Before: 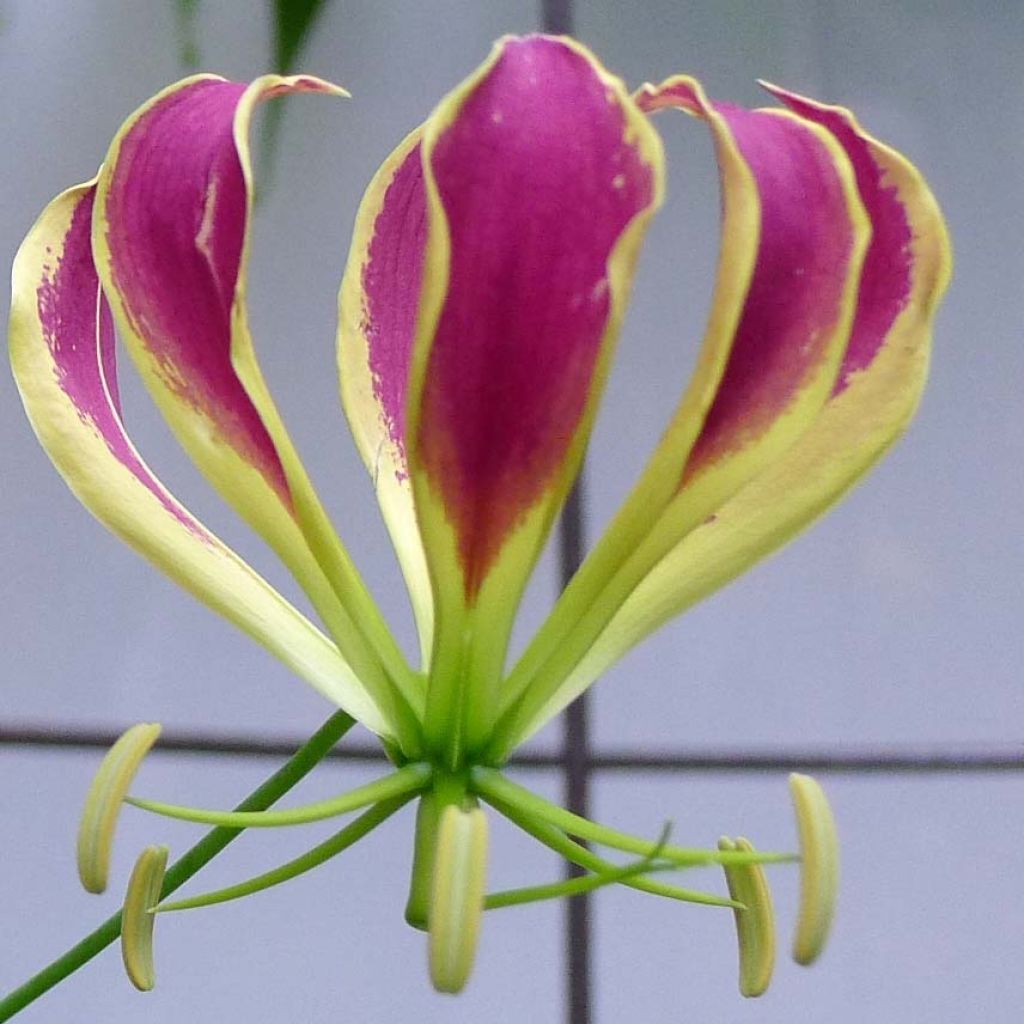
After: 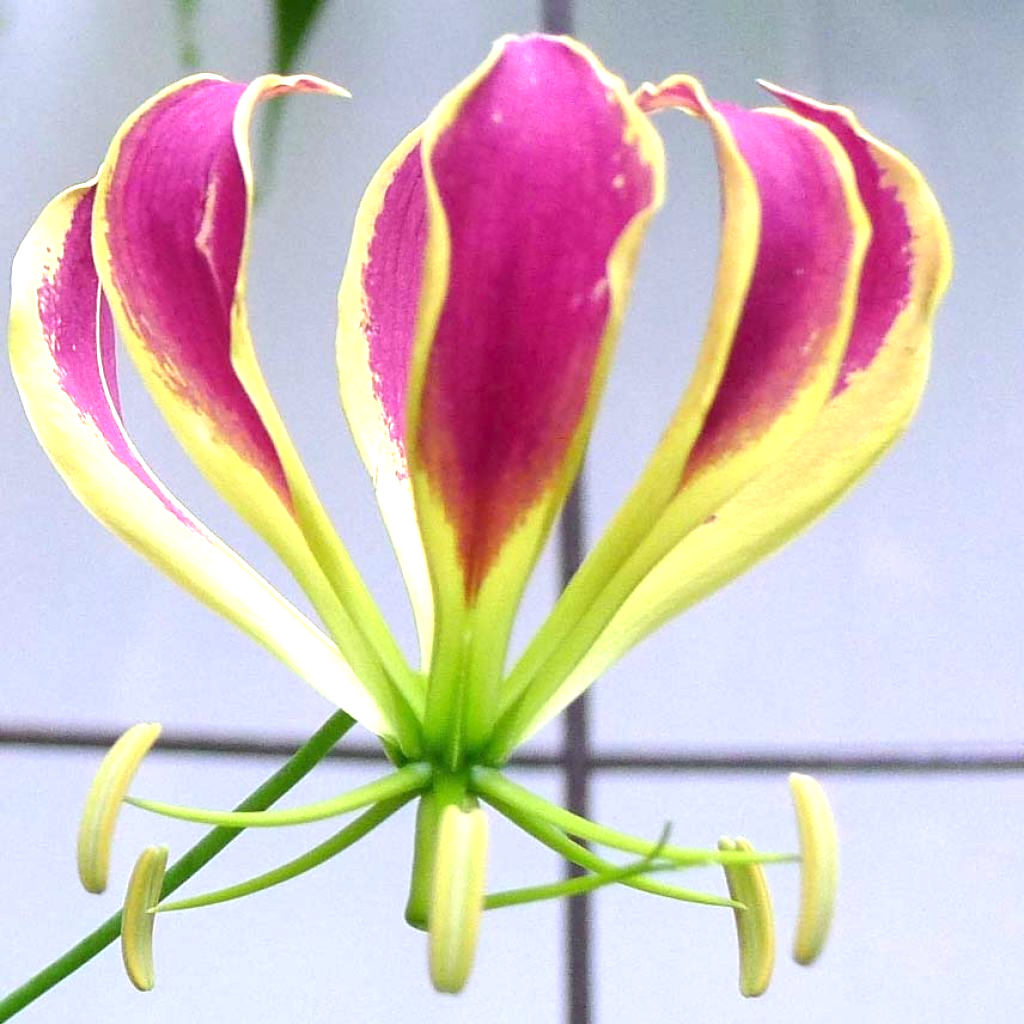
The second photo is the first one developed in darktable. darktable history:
exposure: exposure 0.948 EV, compensate highlight preservation false
